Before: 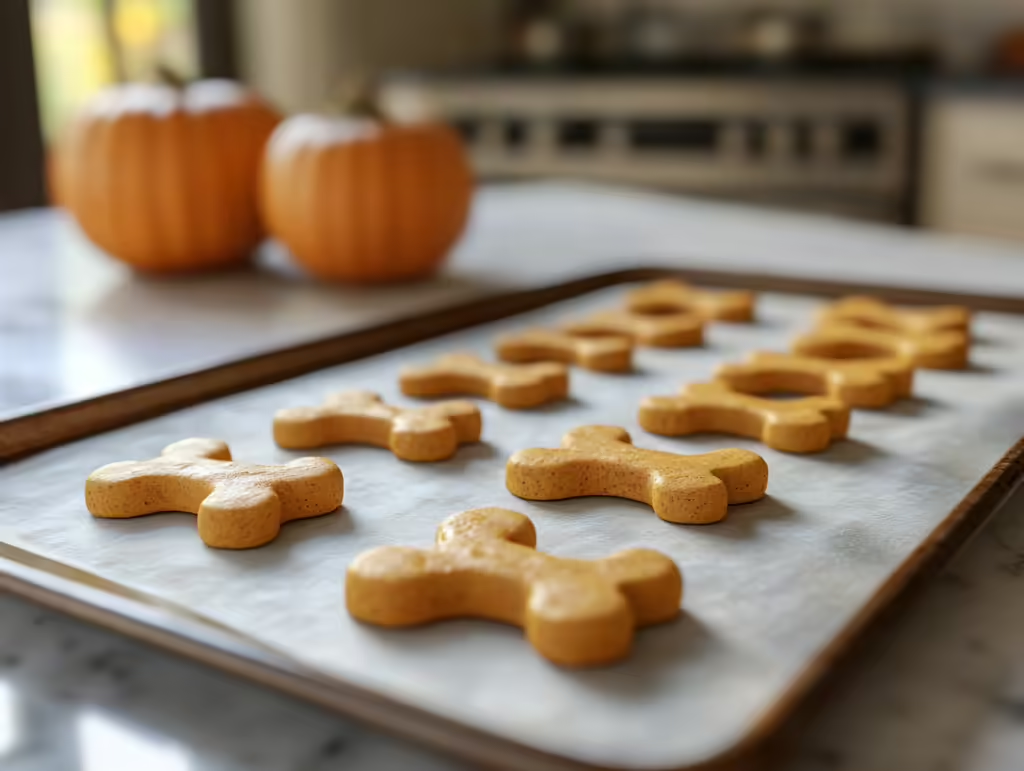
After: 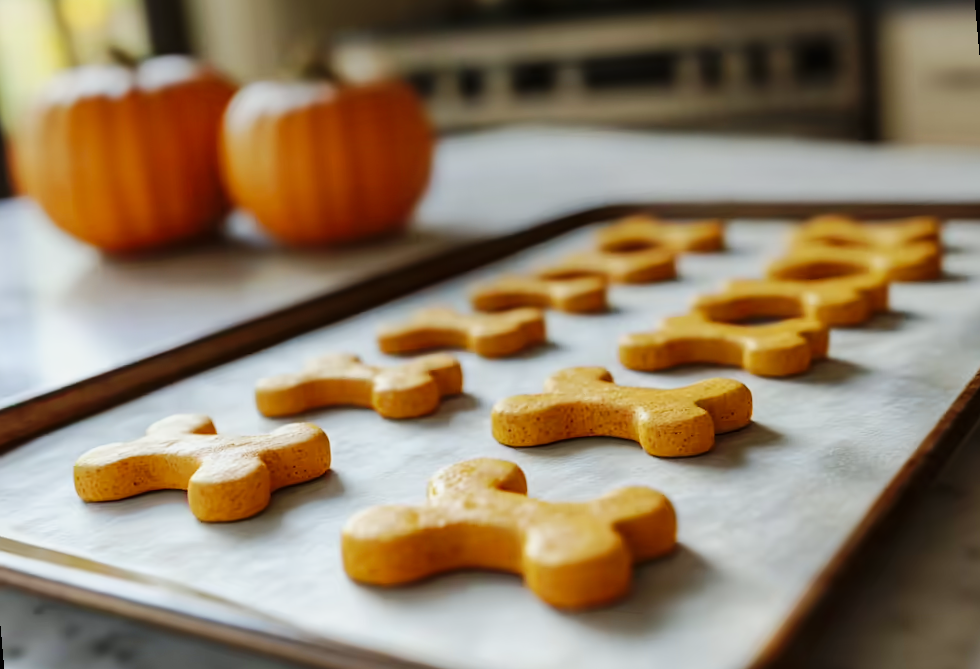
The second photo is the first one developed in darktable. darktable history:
base curve: curves: ch0 [(0, 0) (0.032, 0.025) (0.121, 0.166) (0.206, 0.329) (0.605, 0.79) (1, 1)], preserve colors none
white balance: red 0.978, blue 0.999
rotate and perspective: rotation -5°, crop left 0.05, crop right 0.952, crop top 0.11, crop bottom 0.89
graduated density: rotation 5.63°, offset 76.9
